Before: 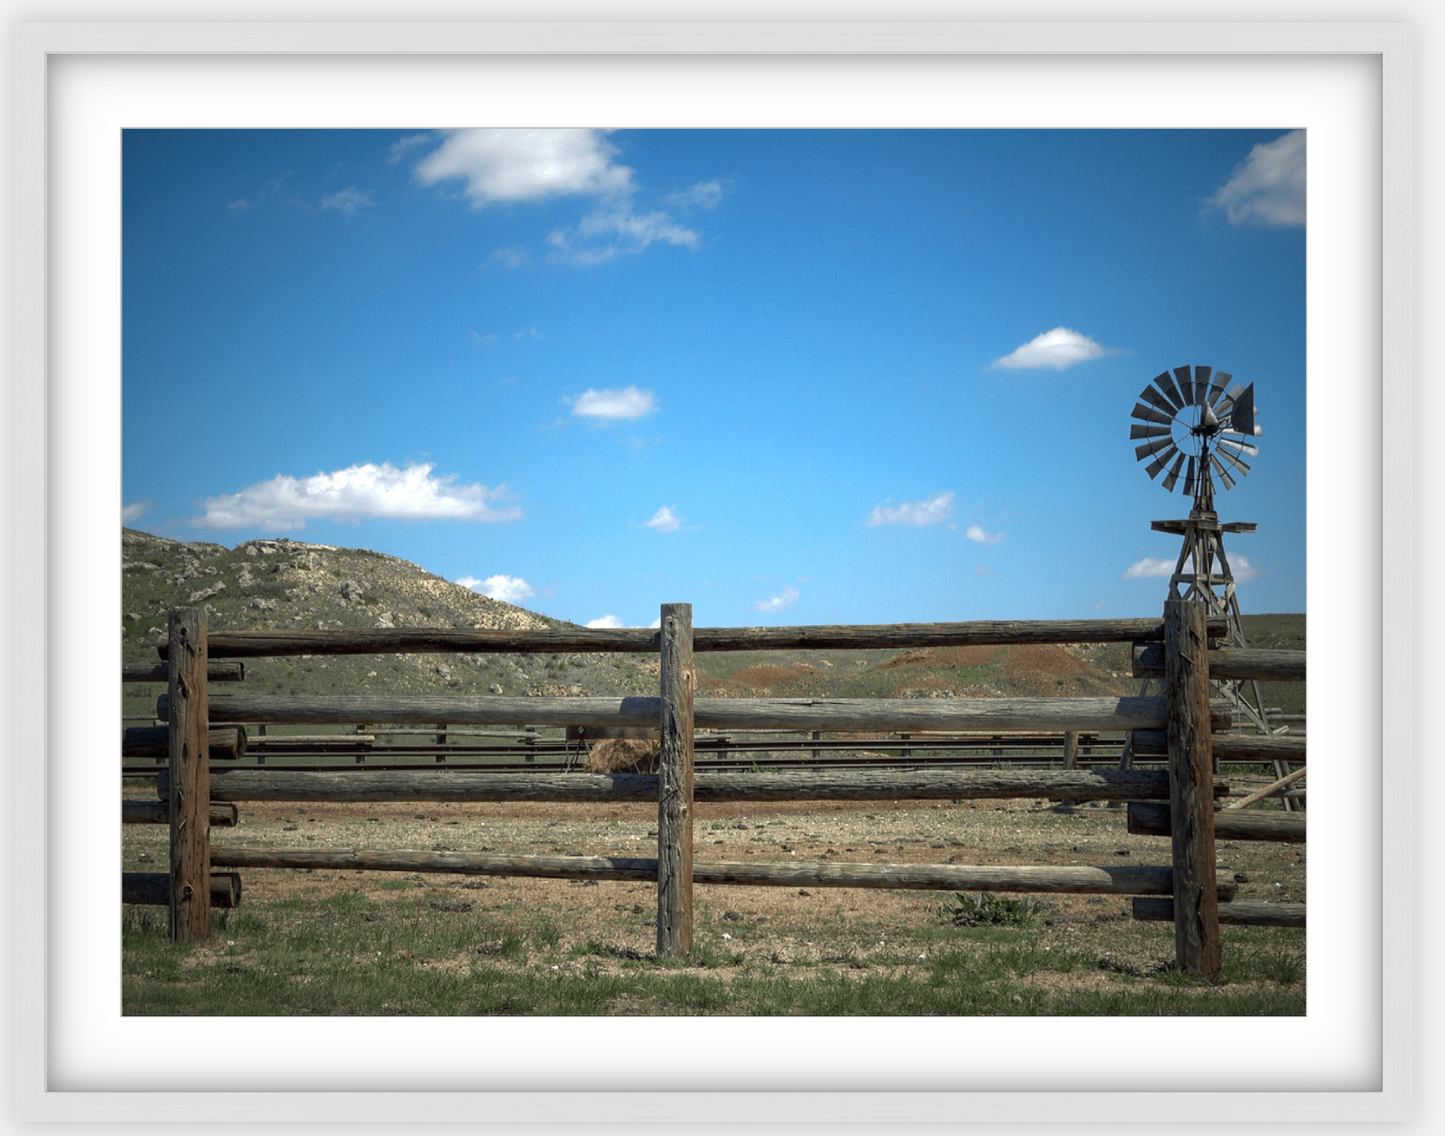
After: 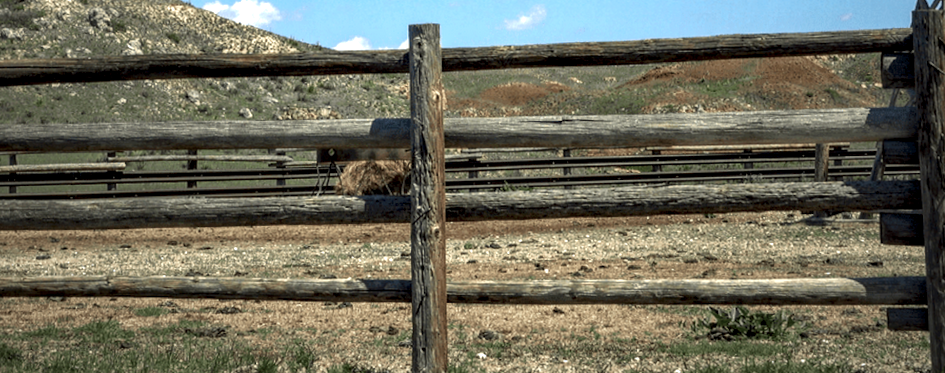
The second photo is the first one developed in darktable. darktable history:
exposure: black level correction -0.005, exposure 0.054 EV, compensate highlight preservation false
crop: left 18.091%, top 51.13%, right 17.525%, bottom 16.85%
rotate and perspective: rotation -1.24°, automatic cropping off
local contrast: highlights 60%, shadows 60%, detail 160%
velvia: strength 15%
